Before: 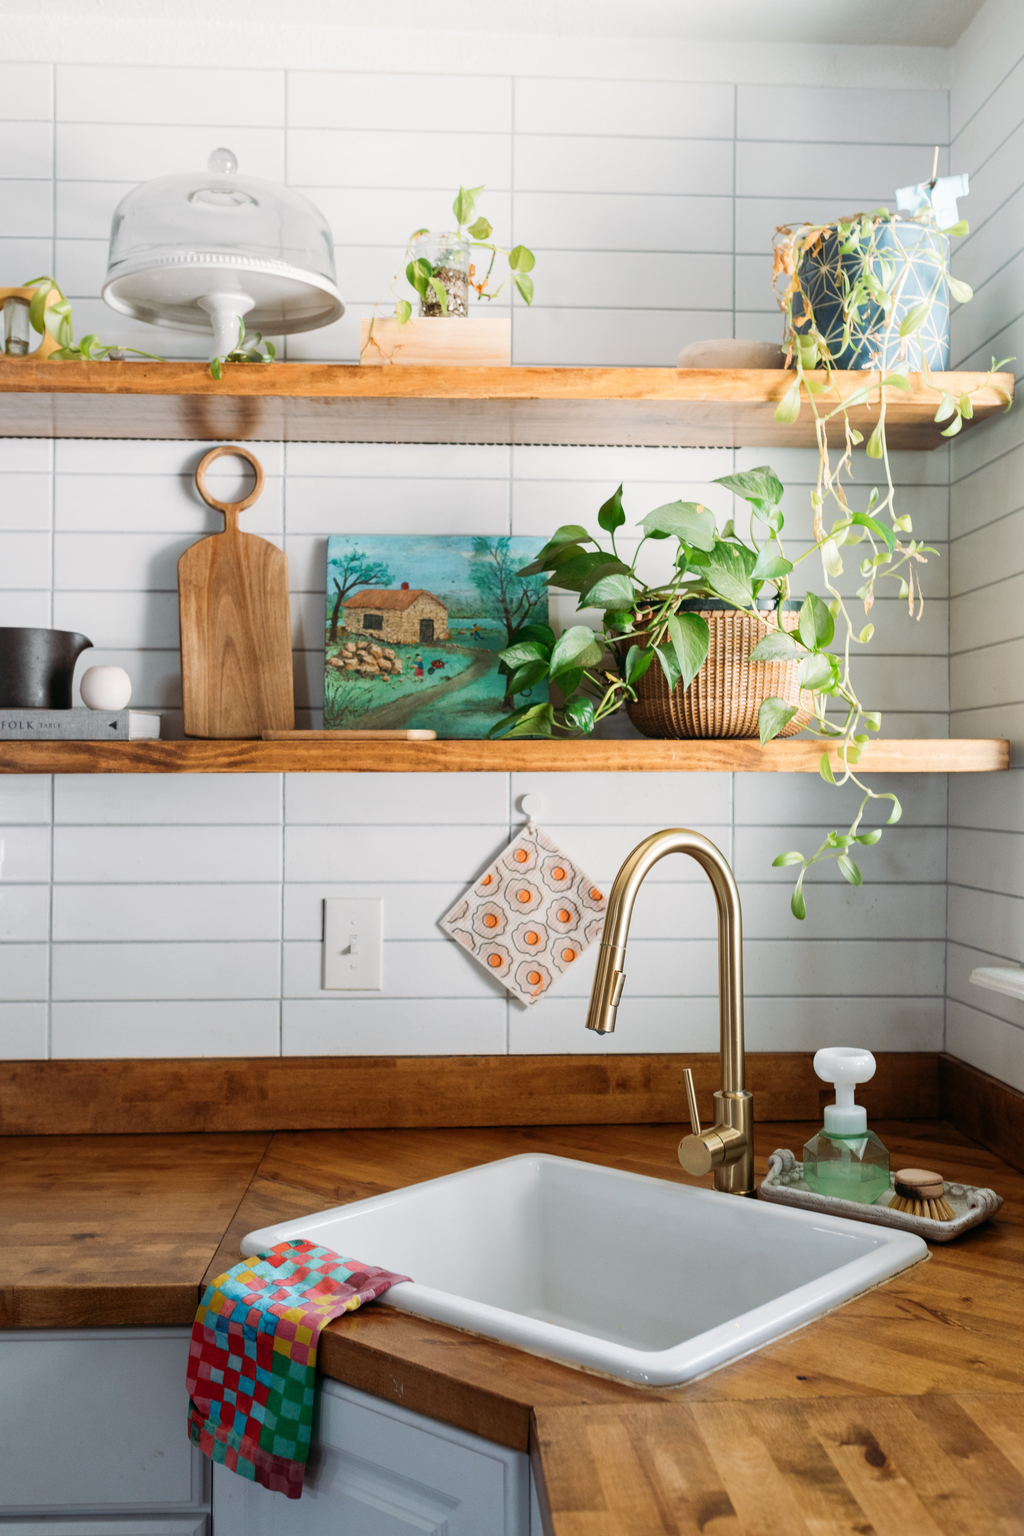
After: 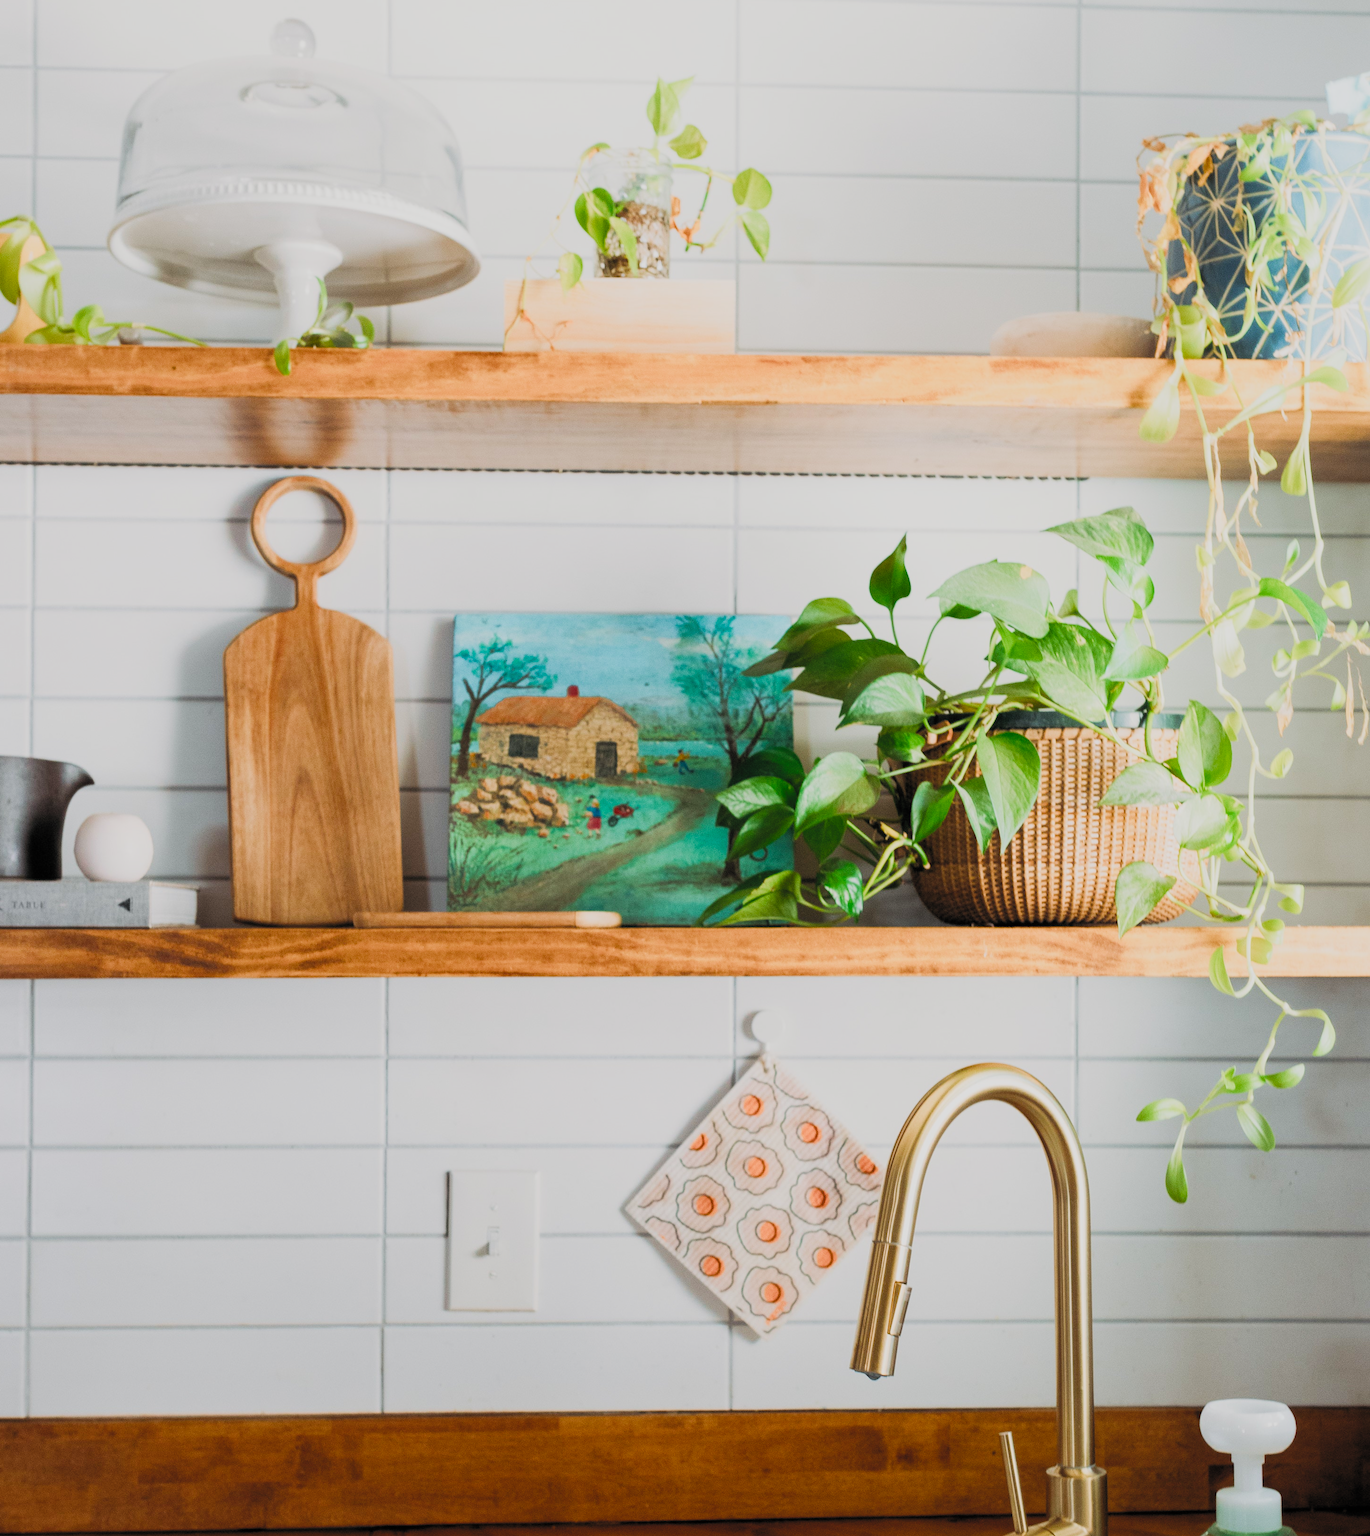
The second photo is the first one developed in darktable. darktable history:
contrast brightness saturation: contrast 0.102, brightness 0.037, saturation 0.094
crop: left 3.121%, top 8.876%, right 9.651%, bottom 25.966%
color balance rgb: highlights gain › luminance 17.898%, perceptual saturation grading › global saturation 25.068%, perceptual brilliance grading › highlights 11.31%
haze removal: strength -0.048, compatibility mode true, adaptive false
filmic rgb: black relative exposure -6.57 EV, white relative exposure 4.74 EV, threshold 3.01 EV, hardness 3.14, contrast 0.793, color science v5 (2021), contrast in shadows safe, contrast in highlights safe, enable highlight reconstruction true
